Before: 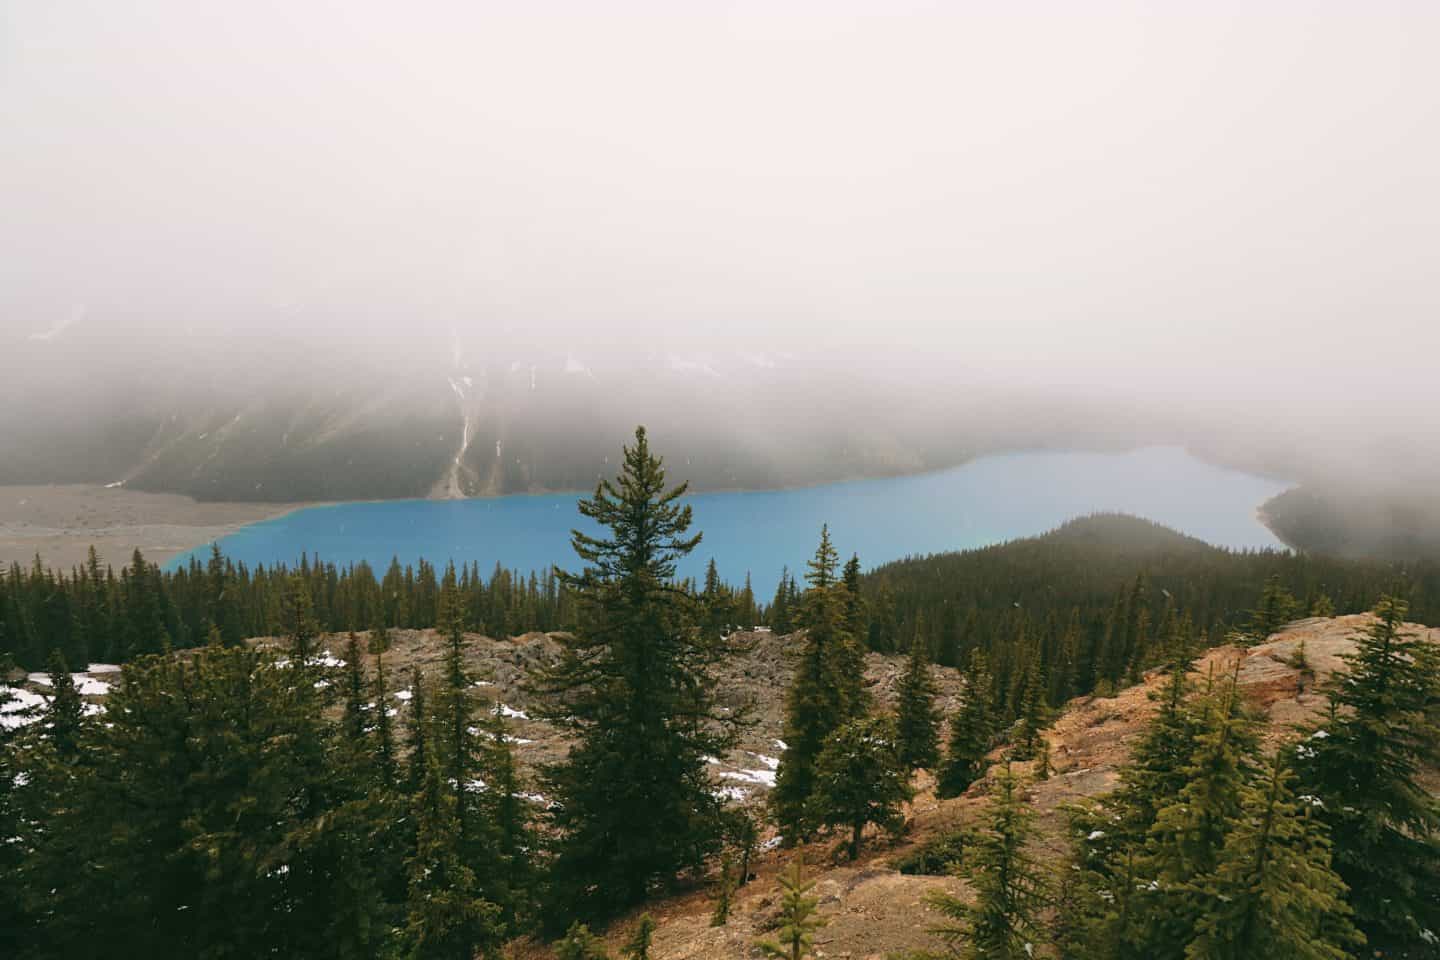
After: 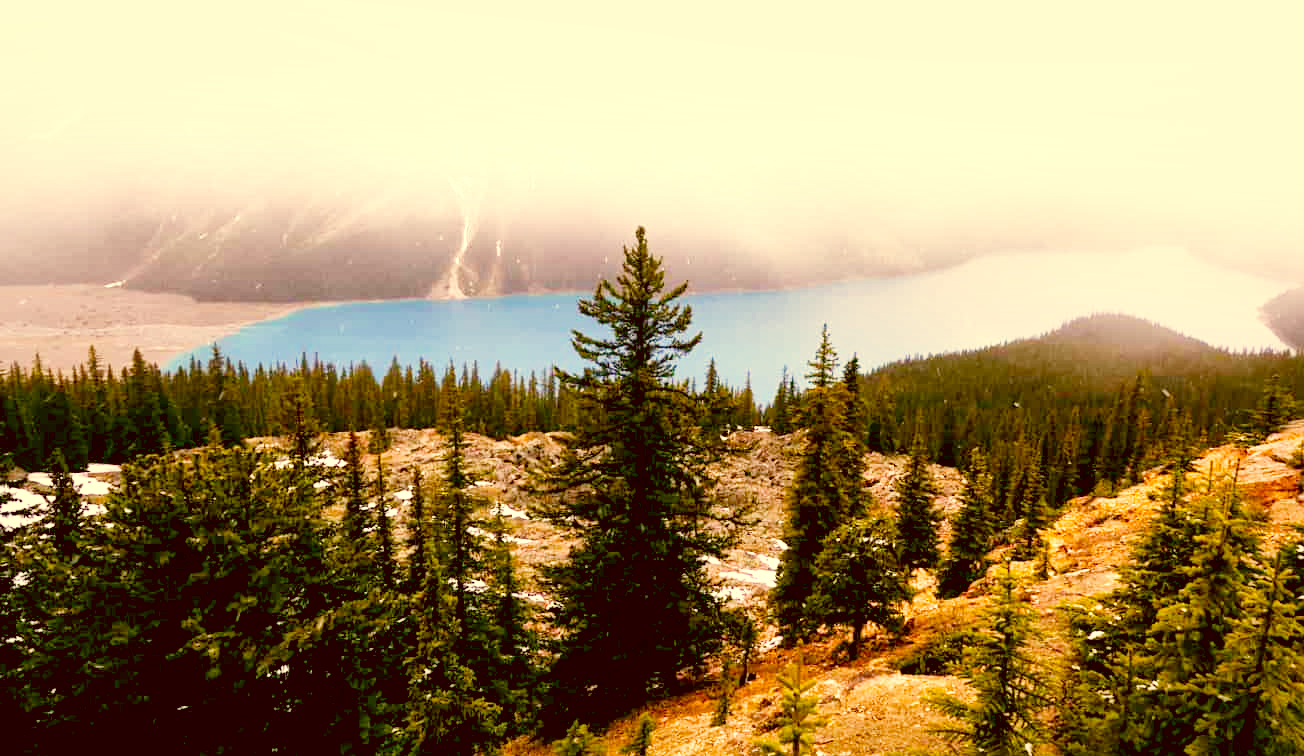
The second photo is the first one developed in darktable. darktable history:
local contrast: mode bilateral grid, contrast 25, coarseness 60, detail 151%, midtone range 0.2
filmic rgb: middle gray luminance 9.23%, black relative exposure -10.55 EV, white relative exposure 3.45 EV, threshold 6 EV, target black luminance 0%, hardness 5.98, latitude 59.69%, contrast 1.087, highlights saturation mix 5%, shadows ↔ highlights balance 29.23%, add noise in highlights 0, preserve chrominance no, color science v3 (2019), use custom middle-gray values true, iterations of high-quality reconstruction 0, contrast in highlights soft, enable highlight reconstruction true
crop: top 20.916%, right 9.437%, bottom 0.316%
rotate and perspective: automatic cropping original format, crop left 0, crop top 0
exposure: black level correction 0.01, exposure 0.011 EV, compensate highlight preservation false
white balance: red 1.042, blue 1.17
color correction: highlights a* 1.12, highlights b* 24.26, shadows a* 15.58, shadows b* 24.26
color balance rgb: perceptual saturation grading › global saturation 36%, perceptual brilliance grading › global brilliance 10%, global vibrance 20%
